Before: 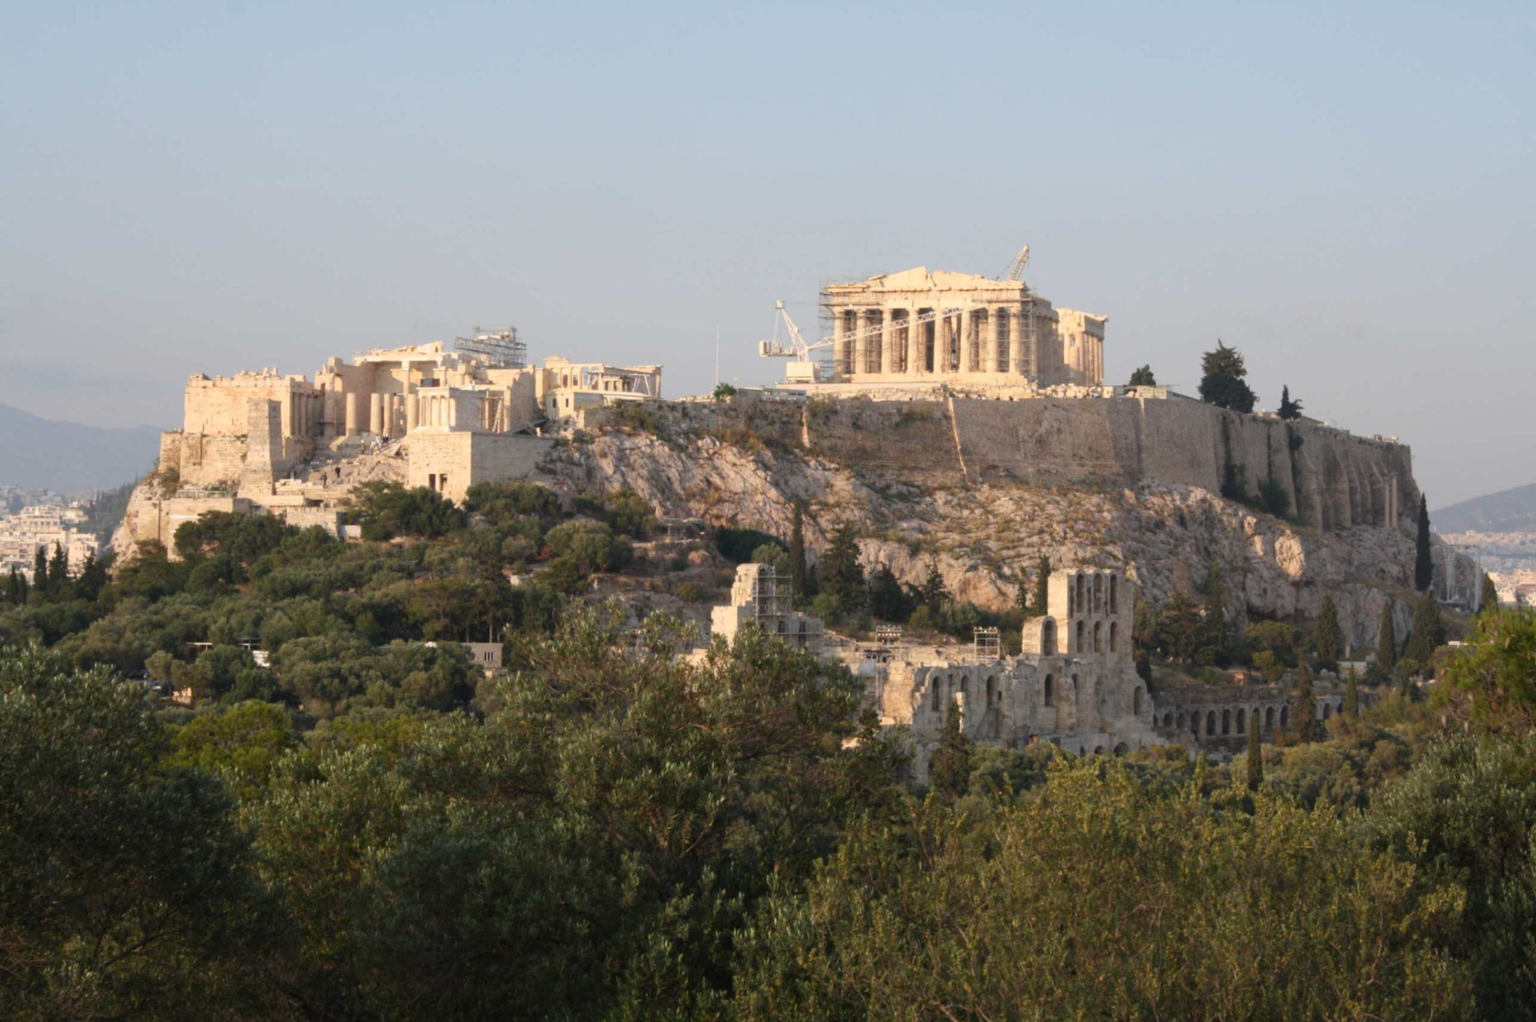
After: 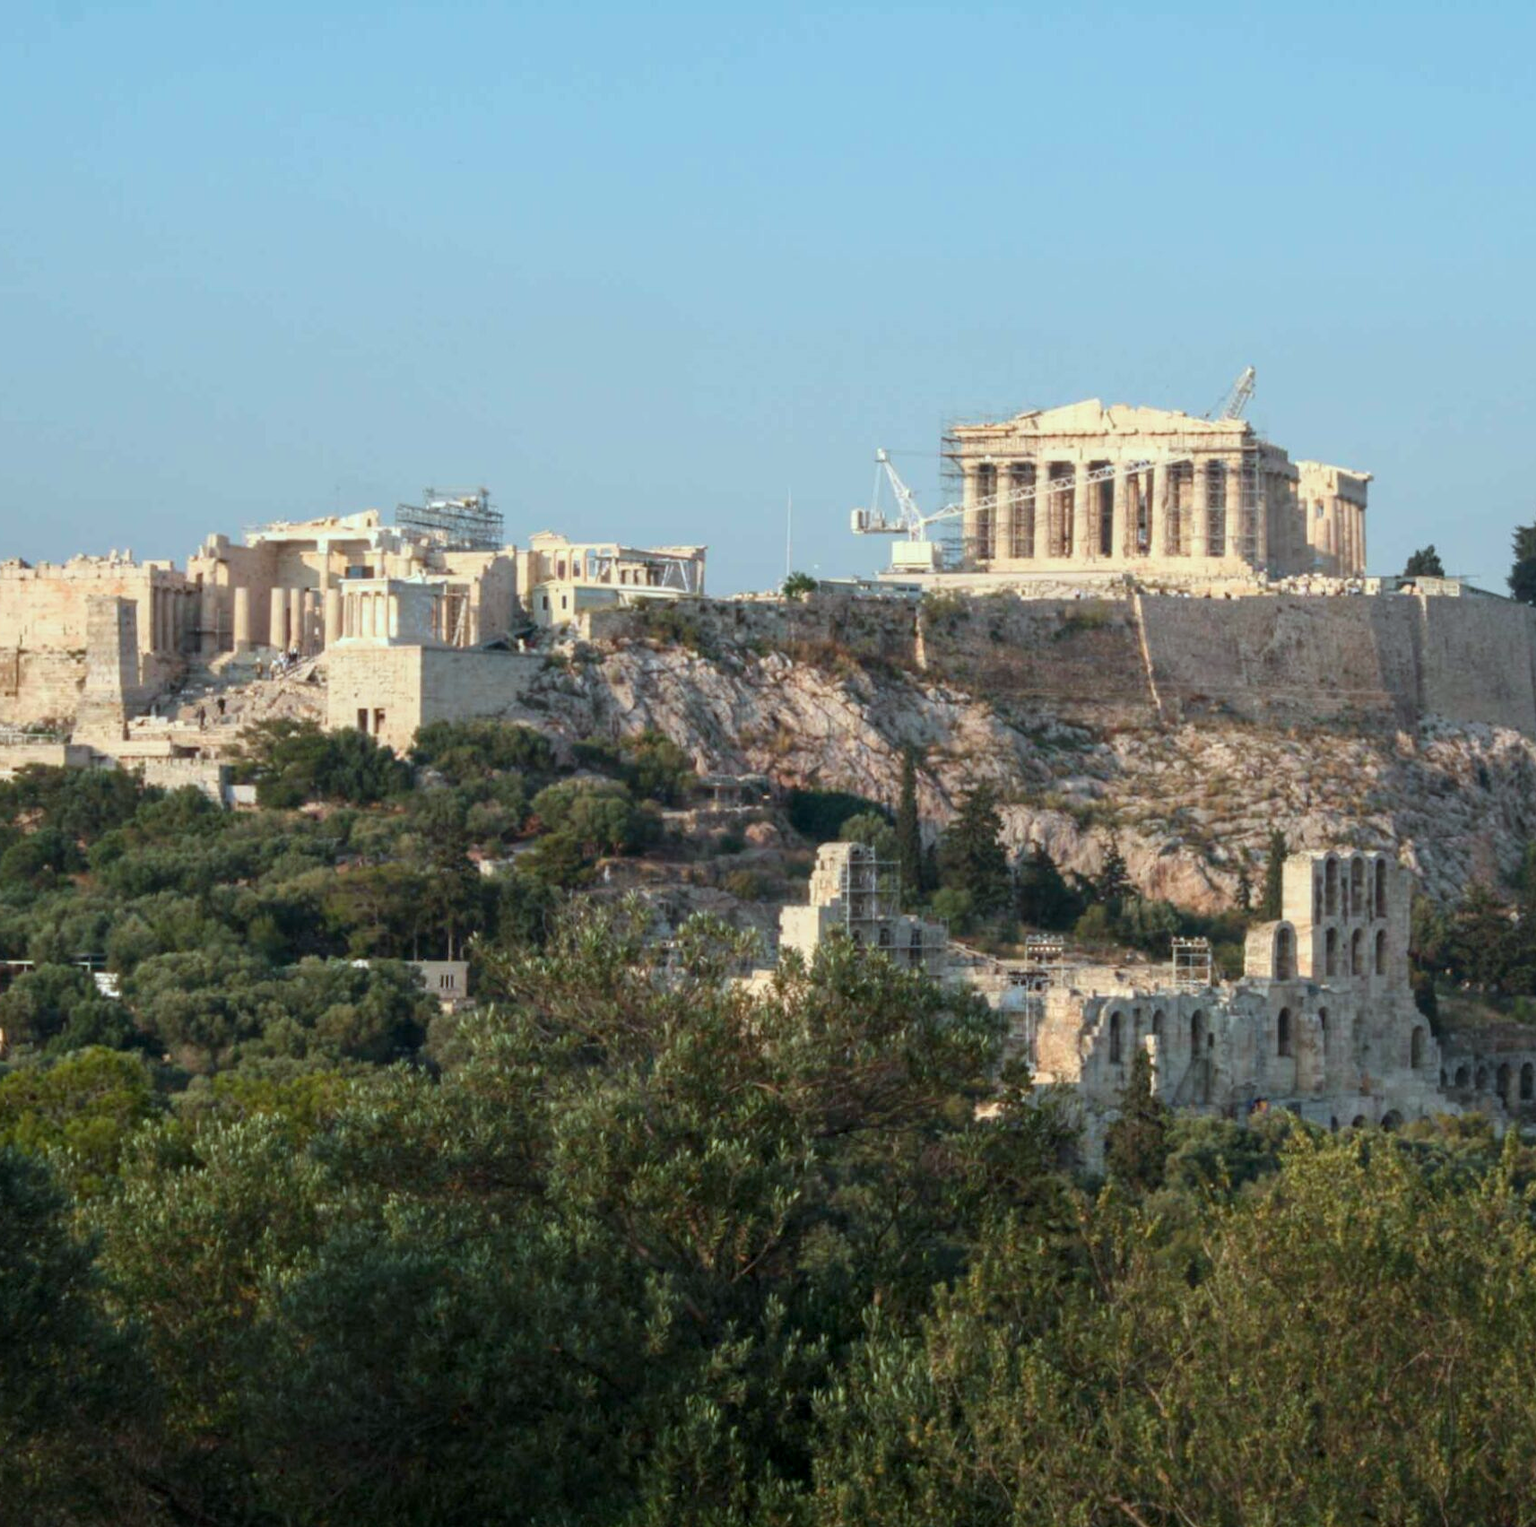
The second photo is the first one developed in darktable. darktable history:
color calibration: output R [0.972, 0.068, -0.094, 0], output G [-0.178, 1.216, -0.086, 0], output B [0.095, -0.136, 0.98, 0], illuminant F (fluorescent), F source F9 (Cool White Deluxe 4150 K) – high CRI, x 0.374, y 0.373, temperature 4154.22 K
crop and rotate: left 12.382%, right 20.674%
local contrast: on, module defaults
